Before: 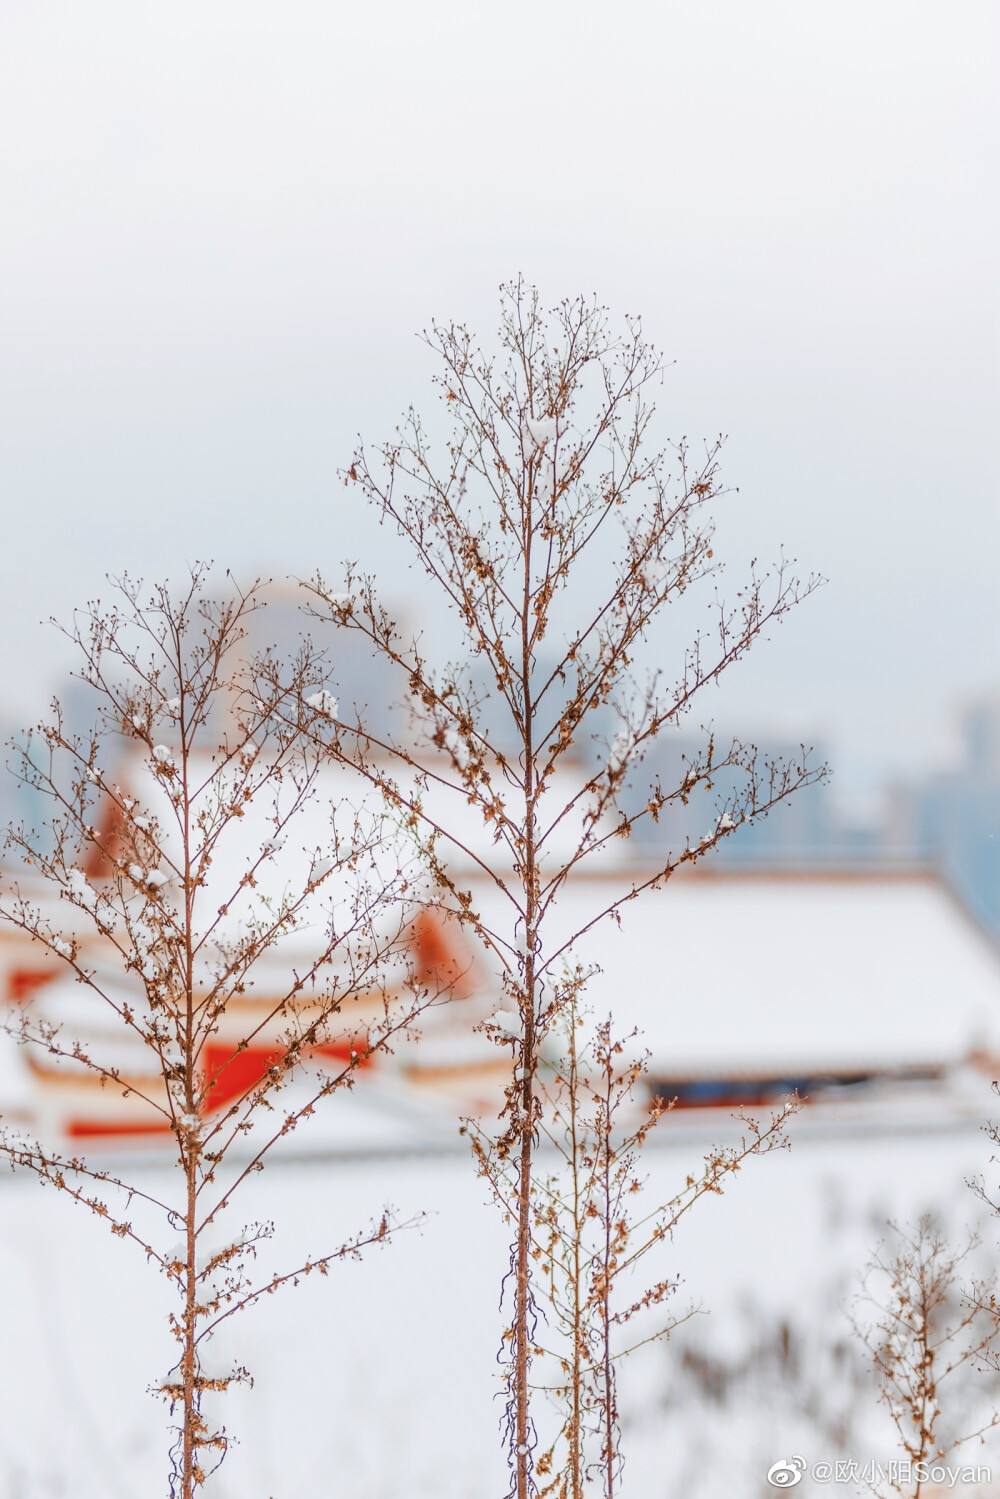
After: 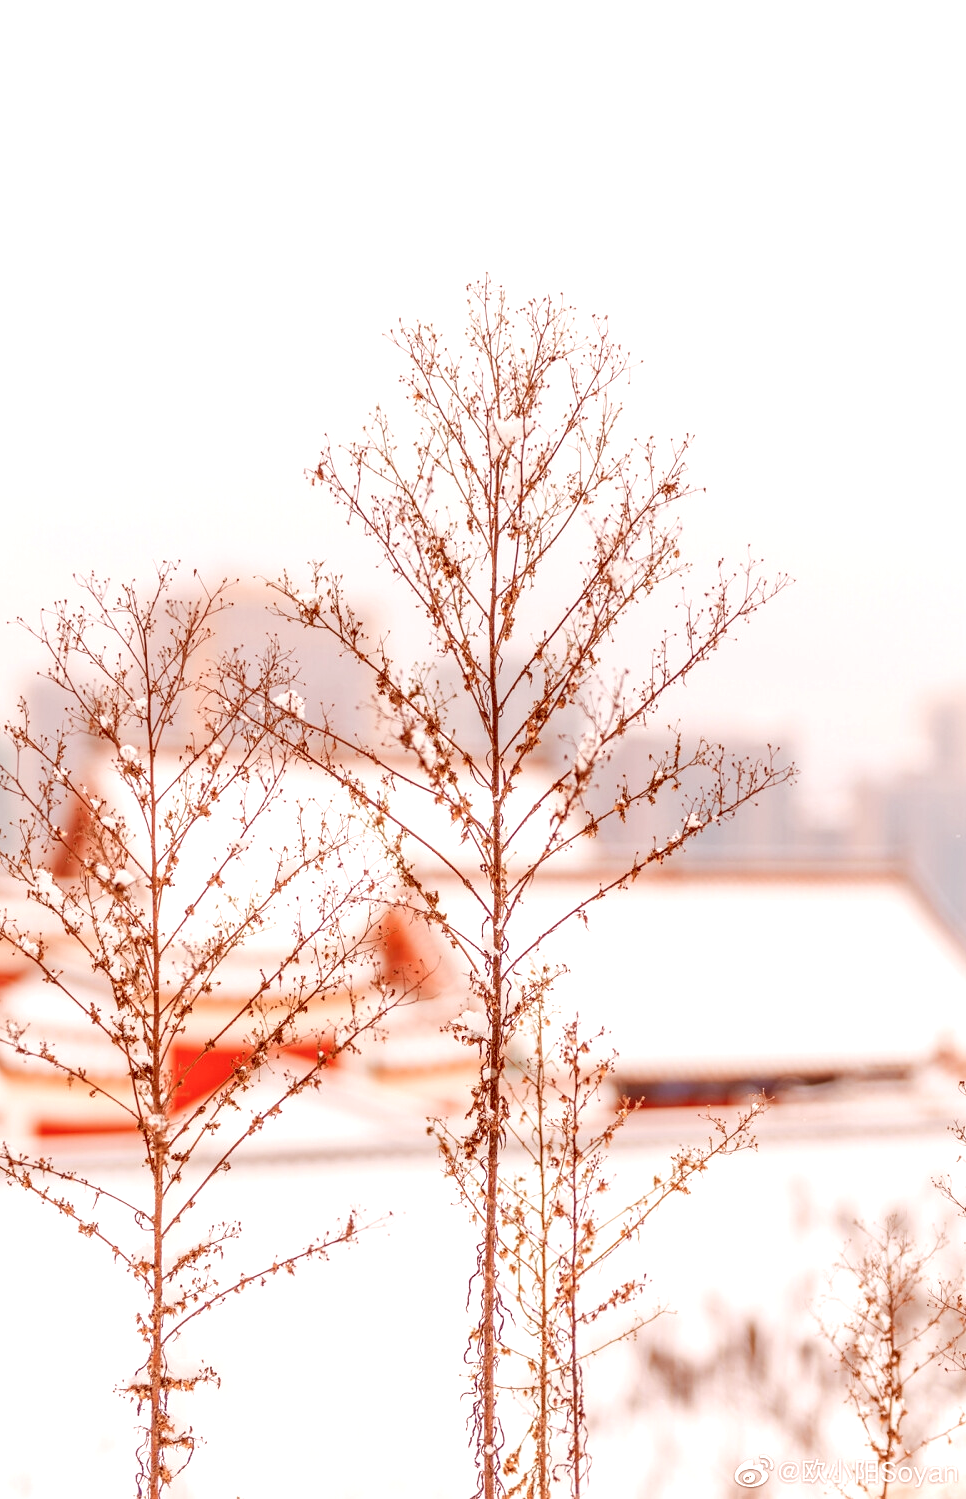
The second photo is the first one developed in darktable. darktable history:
crop and rotate: left 3.366%
exposure: exposure 0.508 EV, compensate highlight preservation false
color correction: highlights a* 9.08, highlights b* 9.09, shadows a* 39.69, shadows b* 39.44, saturation 0.775
